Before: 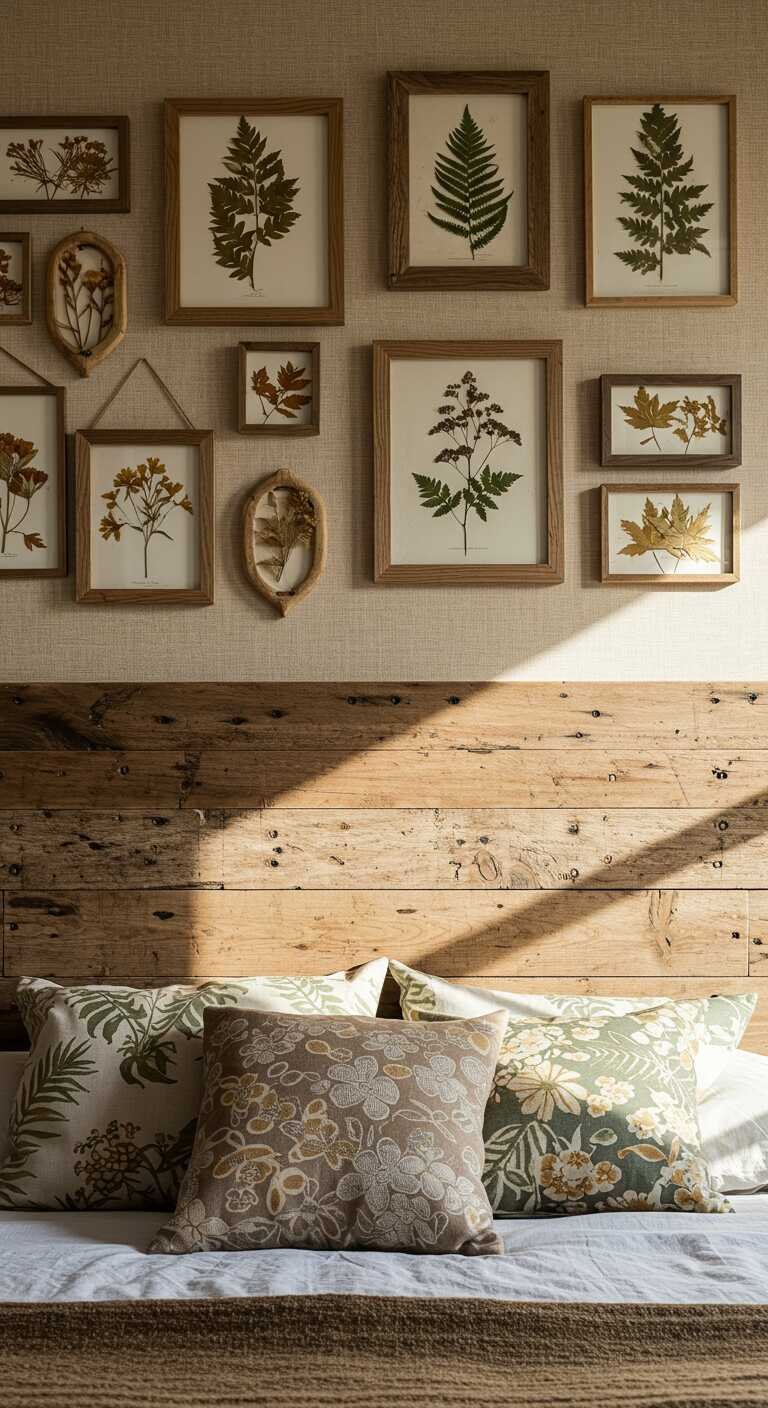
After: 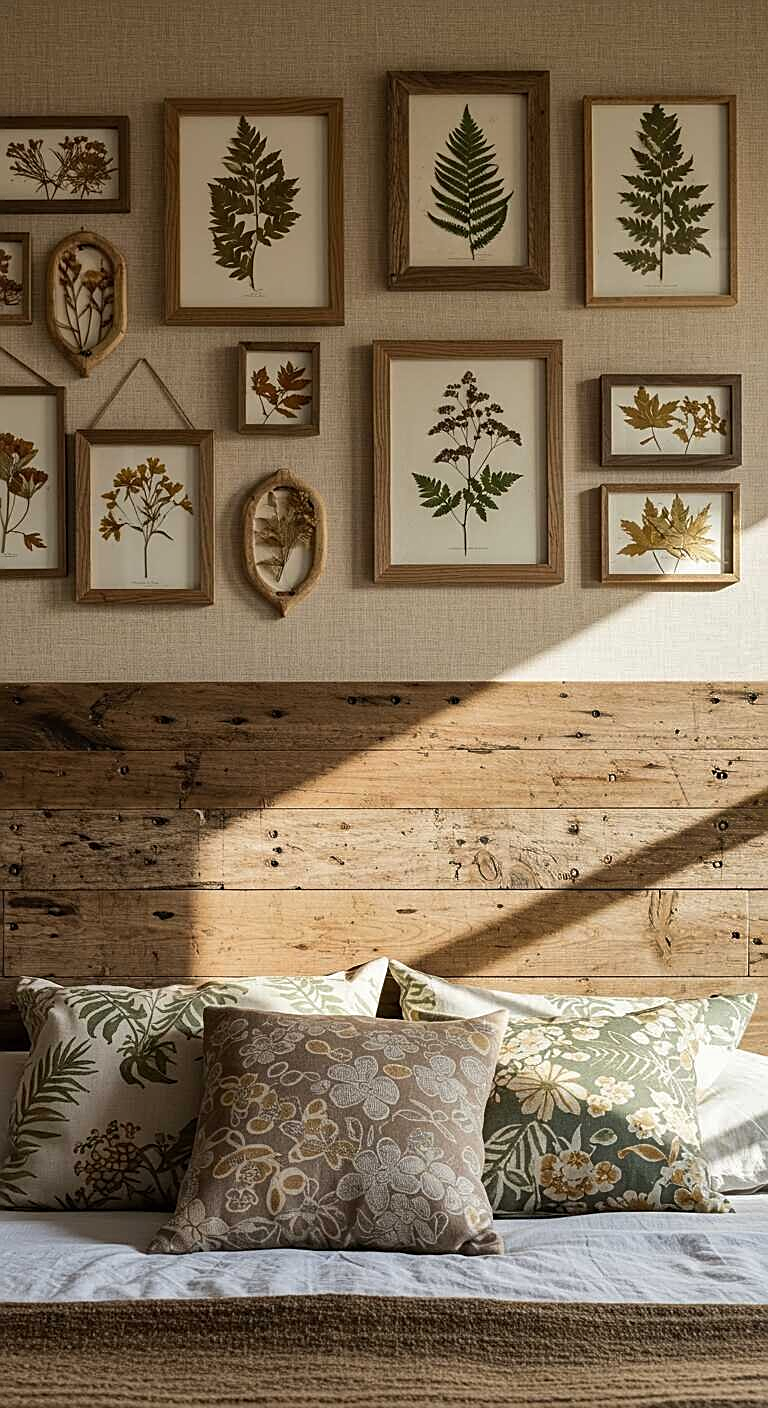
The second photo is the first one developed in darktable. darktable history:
sharpen: on, module defaults
shadows and highlights: radius 118.55, shadows 42.29, highlights -62.32, soften with gaussian
